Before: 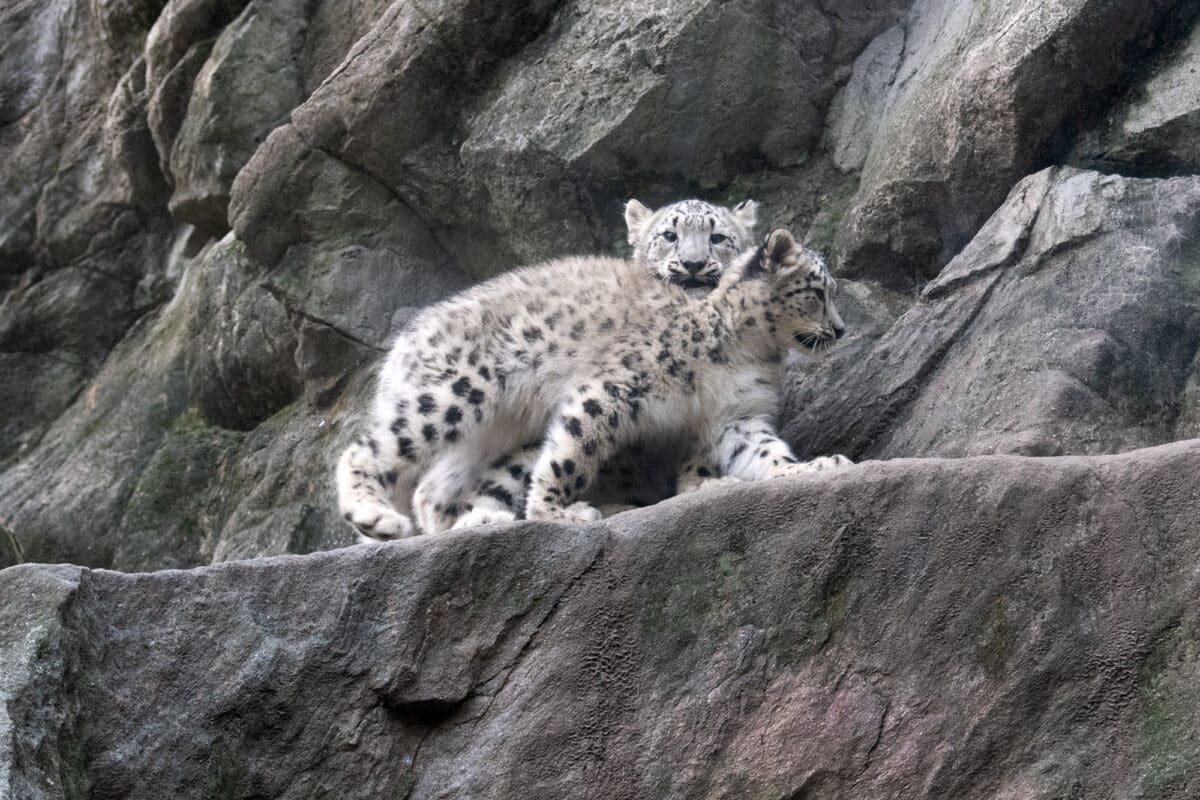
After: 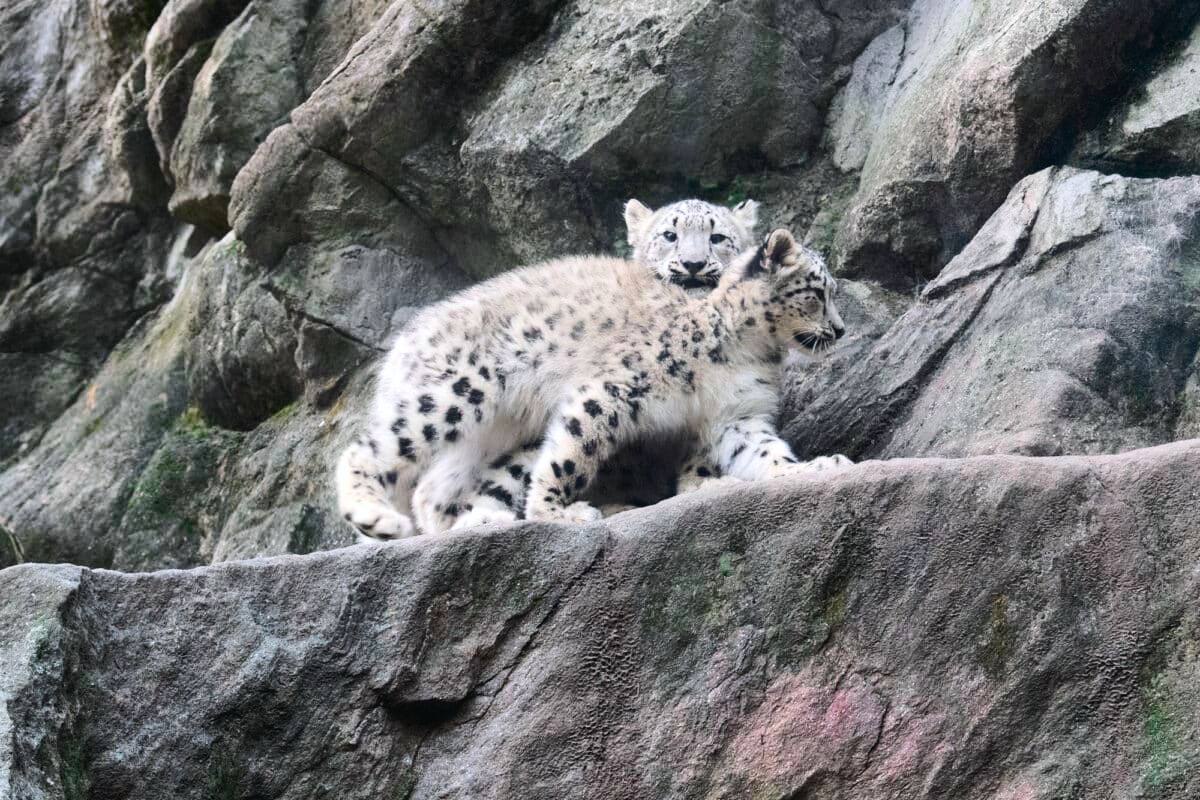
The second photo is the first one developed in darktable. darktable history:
tone curve: curves: ch0 [(0, 0.023) (0.103, 0.087) (0.277, 0.28) (0.438, 0.547) (0.546, 0.678) (0.735, 0.843) (0.994, 1)]; ch1 [(0, 0) (0.371, 0.261) (0.465, 0.42) (0.488, 0.477) (0.512, 0.513) (0.542, 0.581) (0.574, 0.647) (0.636, 0.747) (1, 1)]; ch2 [(0, 0) (0.369, 0.388) (0.449, 0.431) (0.478, 0.471) (0.516, 0.517) (0.575, 0.642) (0.649, 0.726) (1, 1)], color space Lab, independent channels, preserve colors none
